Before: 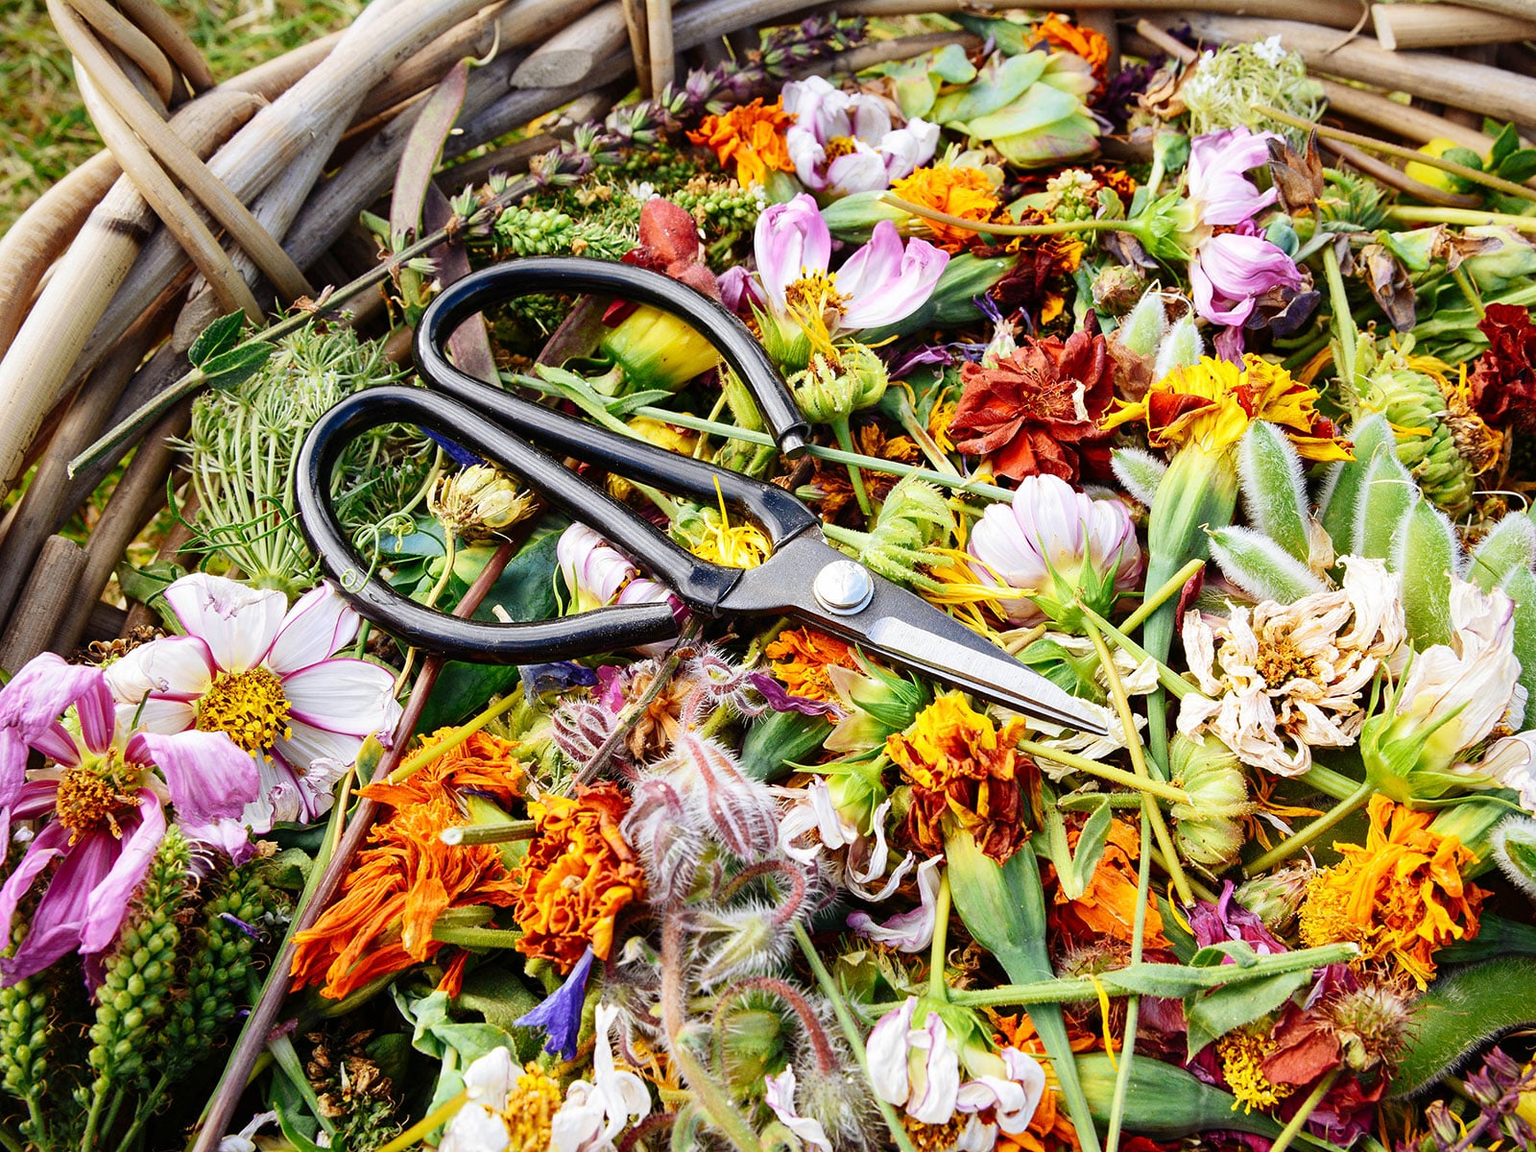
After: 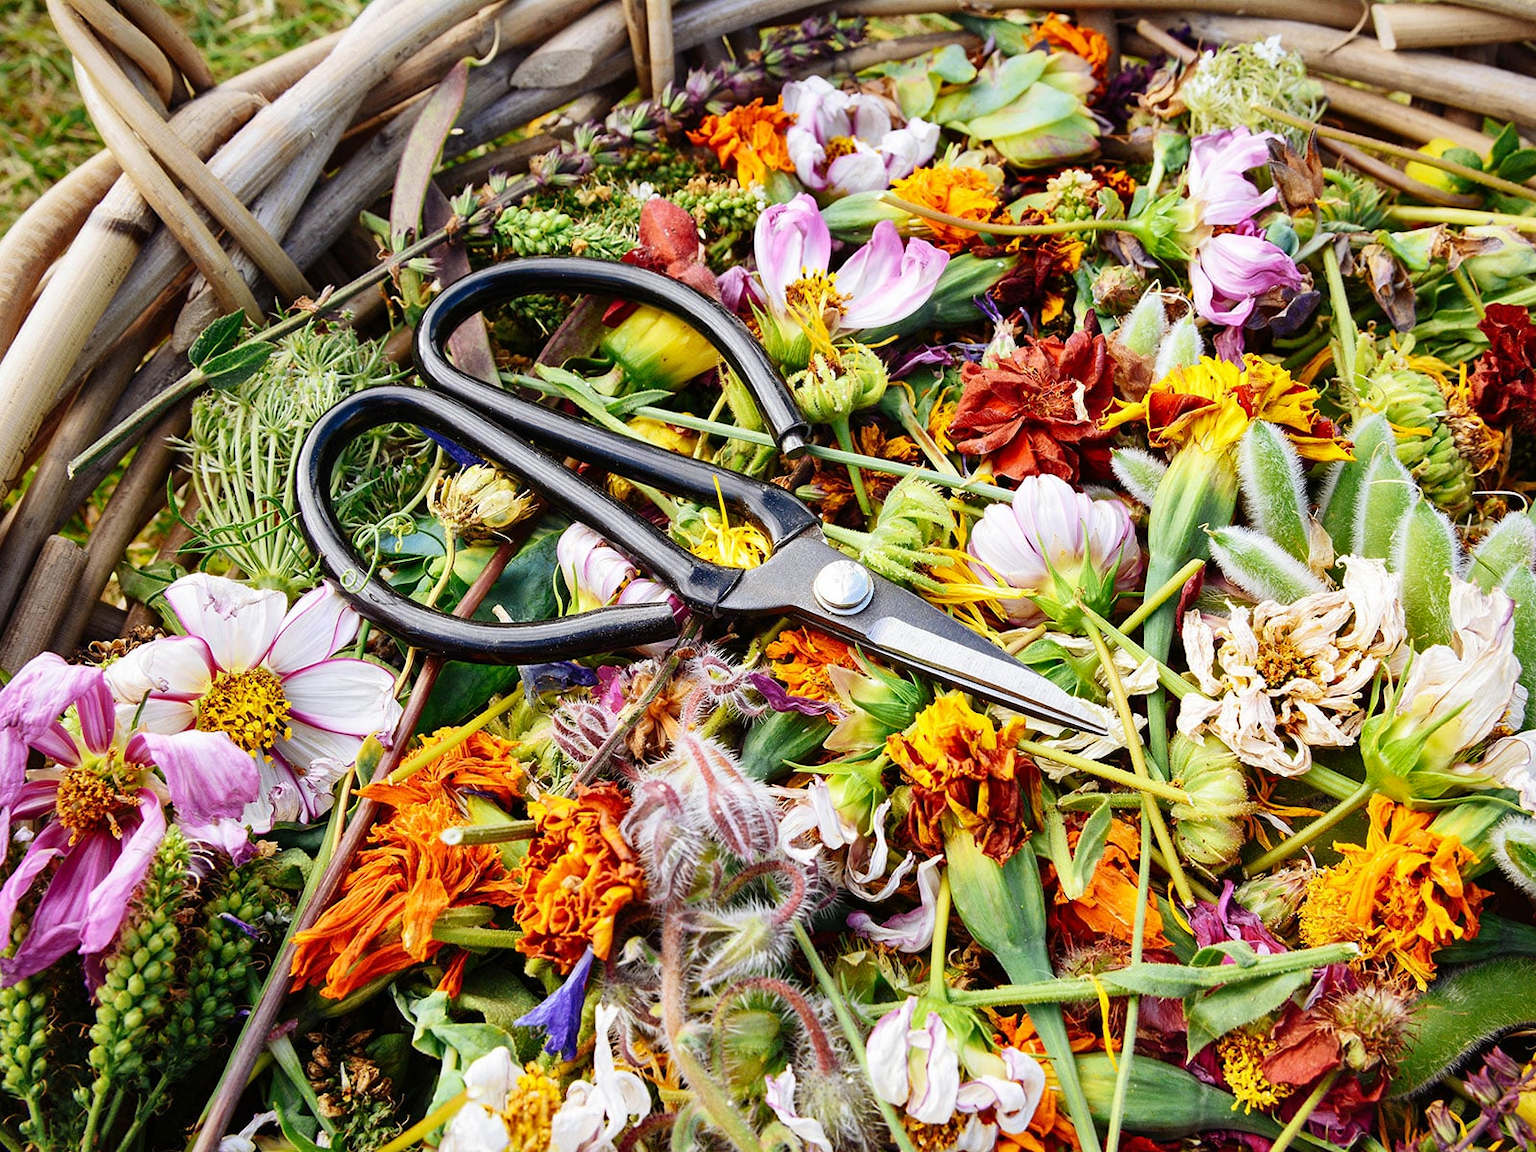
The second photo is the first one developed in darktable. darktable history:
shadows and highlights: radius 133.83, soften with gaussian
